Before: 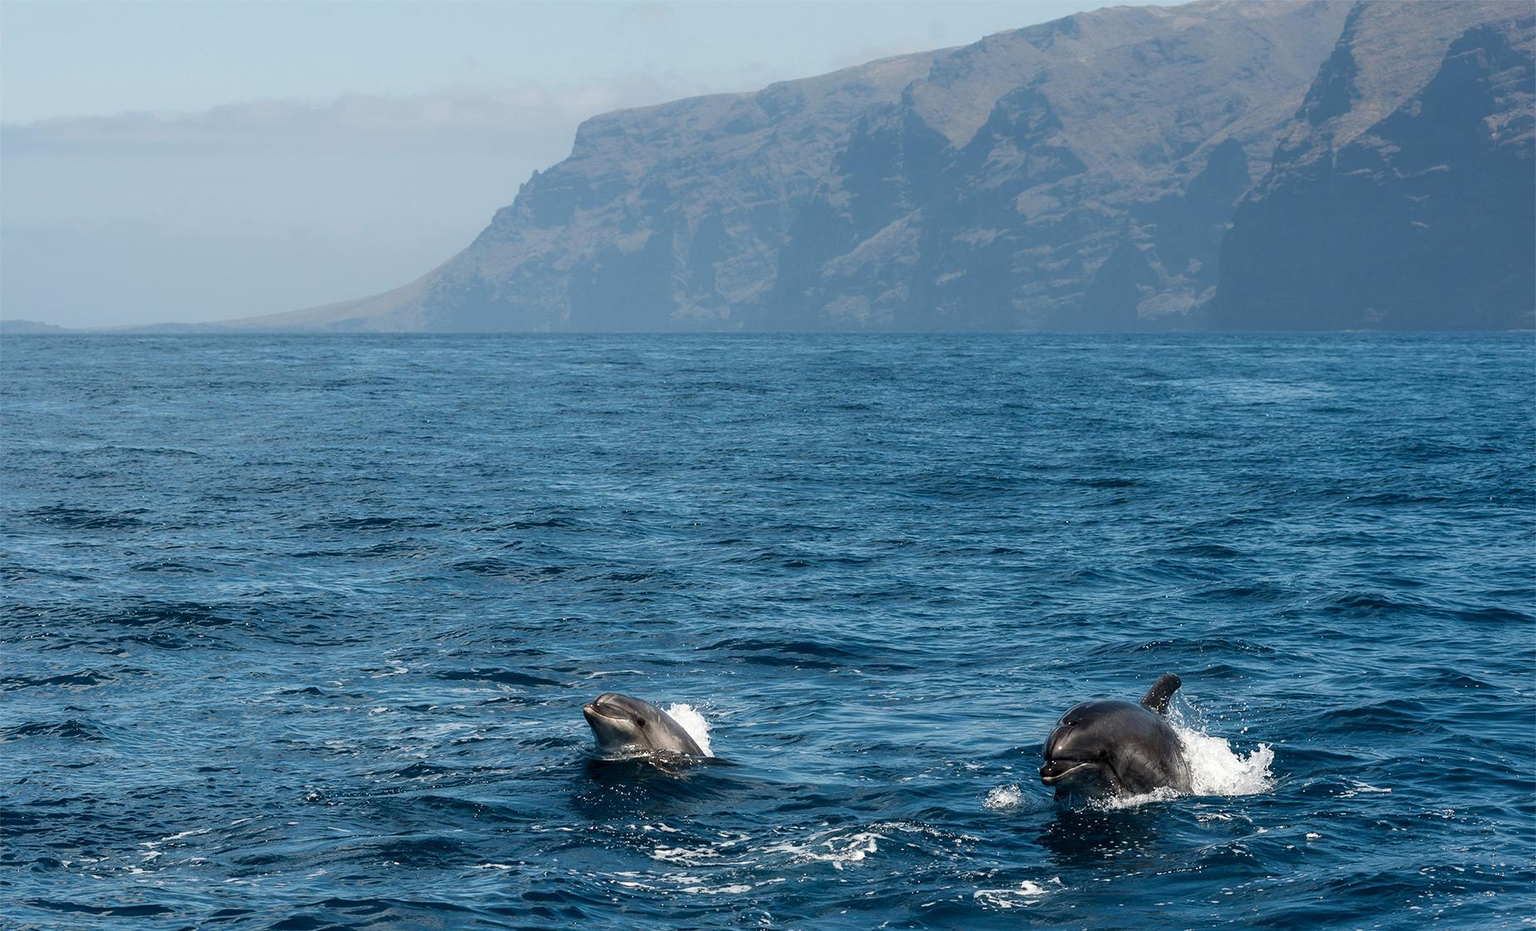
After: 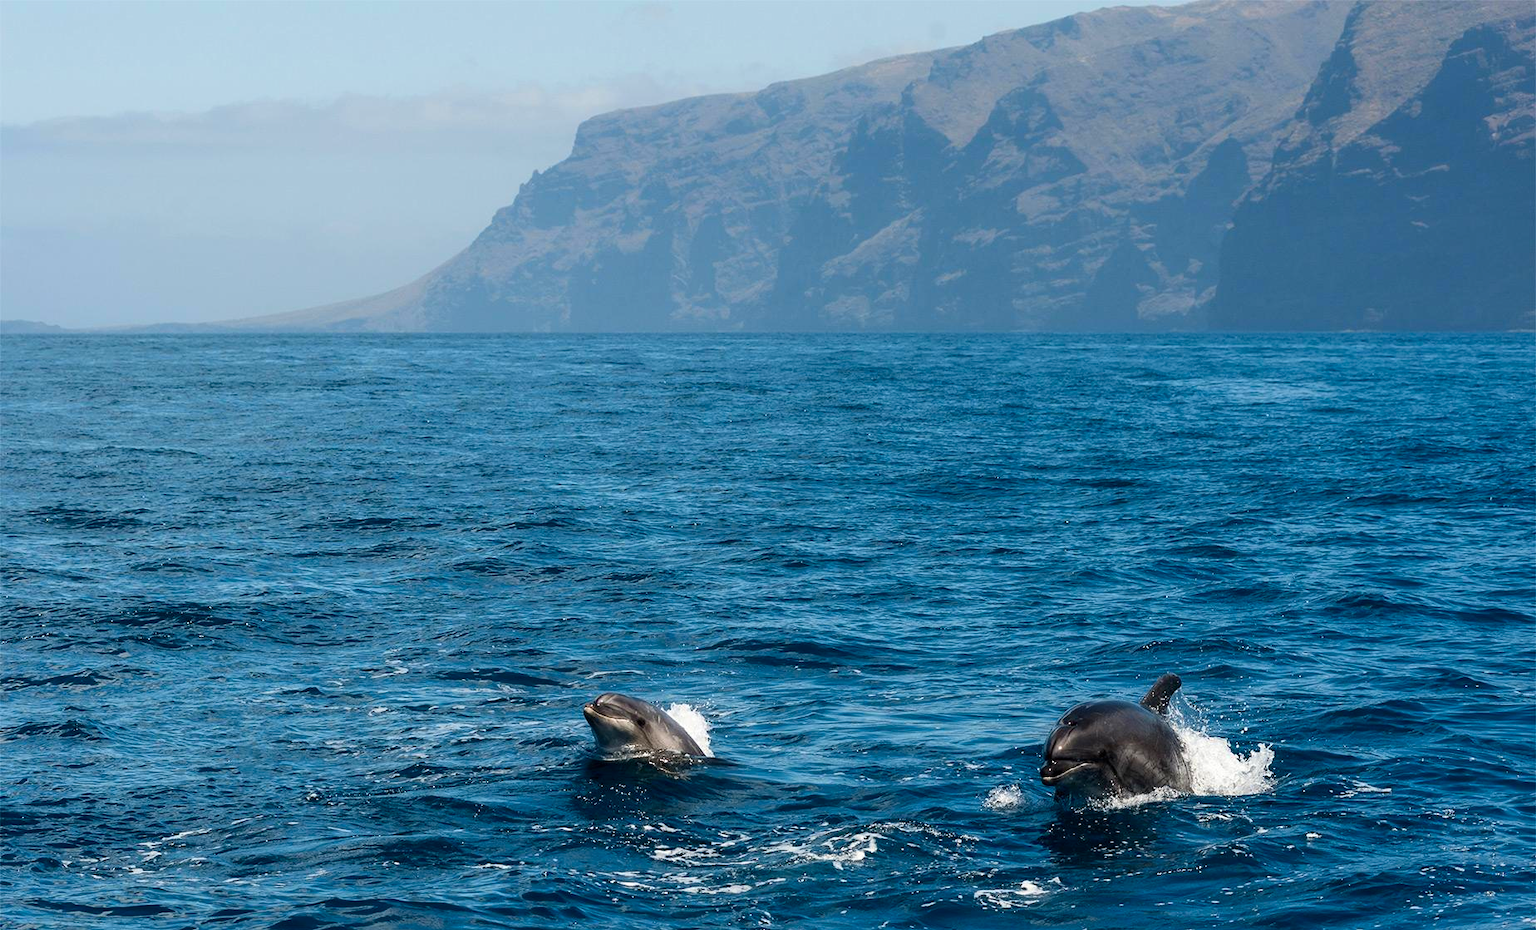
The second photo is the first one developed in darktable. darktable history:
contrast brightness saturation: contrast 0.094, saturation 0.273
